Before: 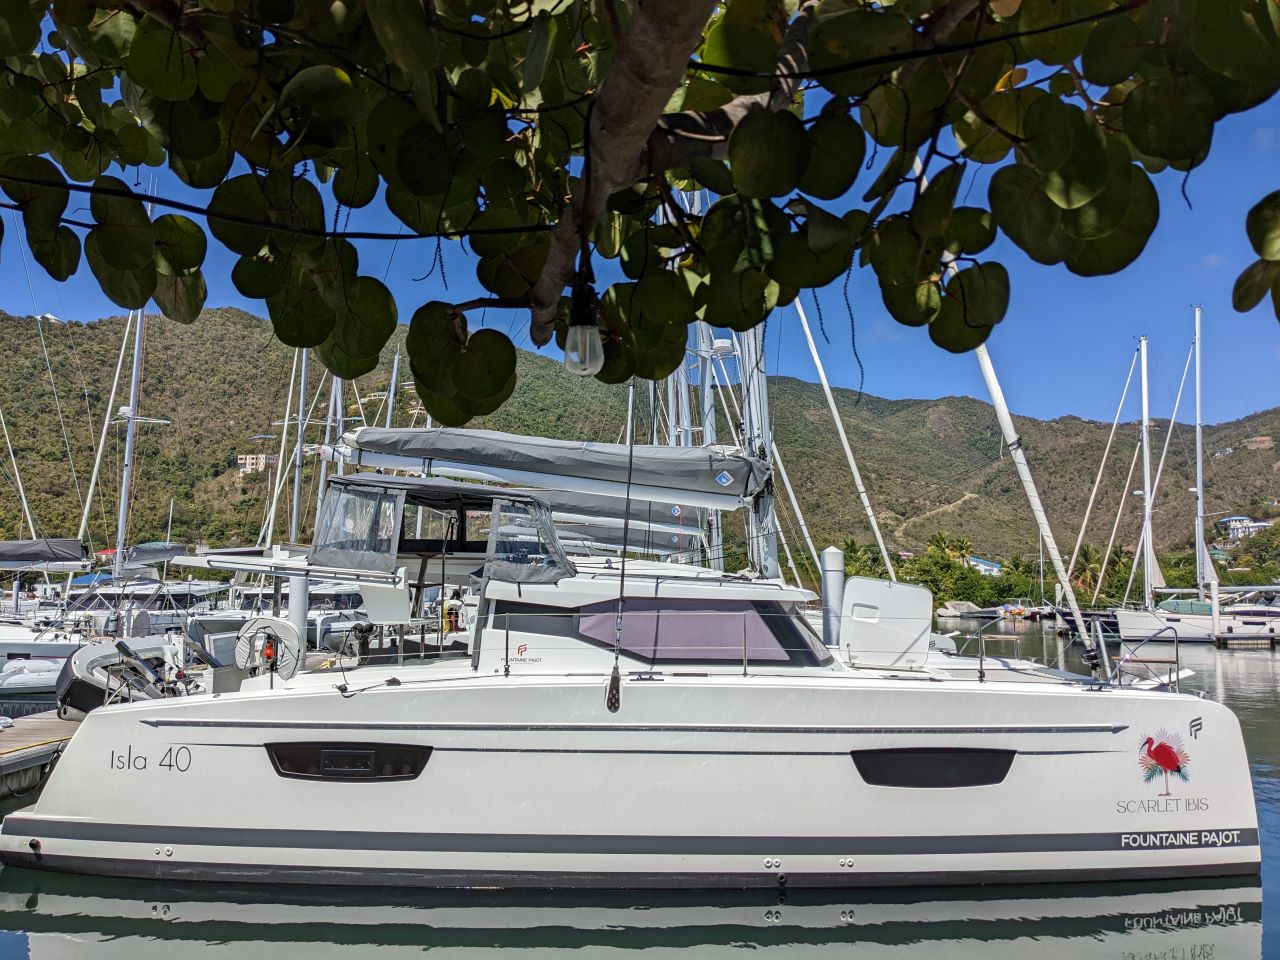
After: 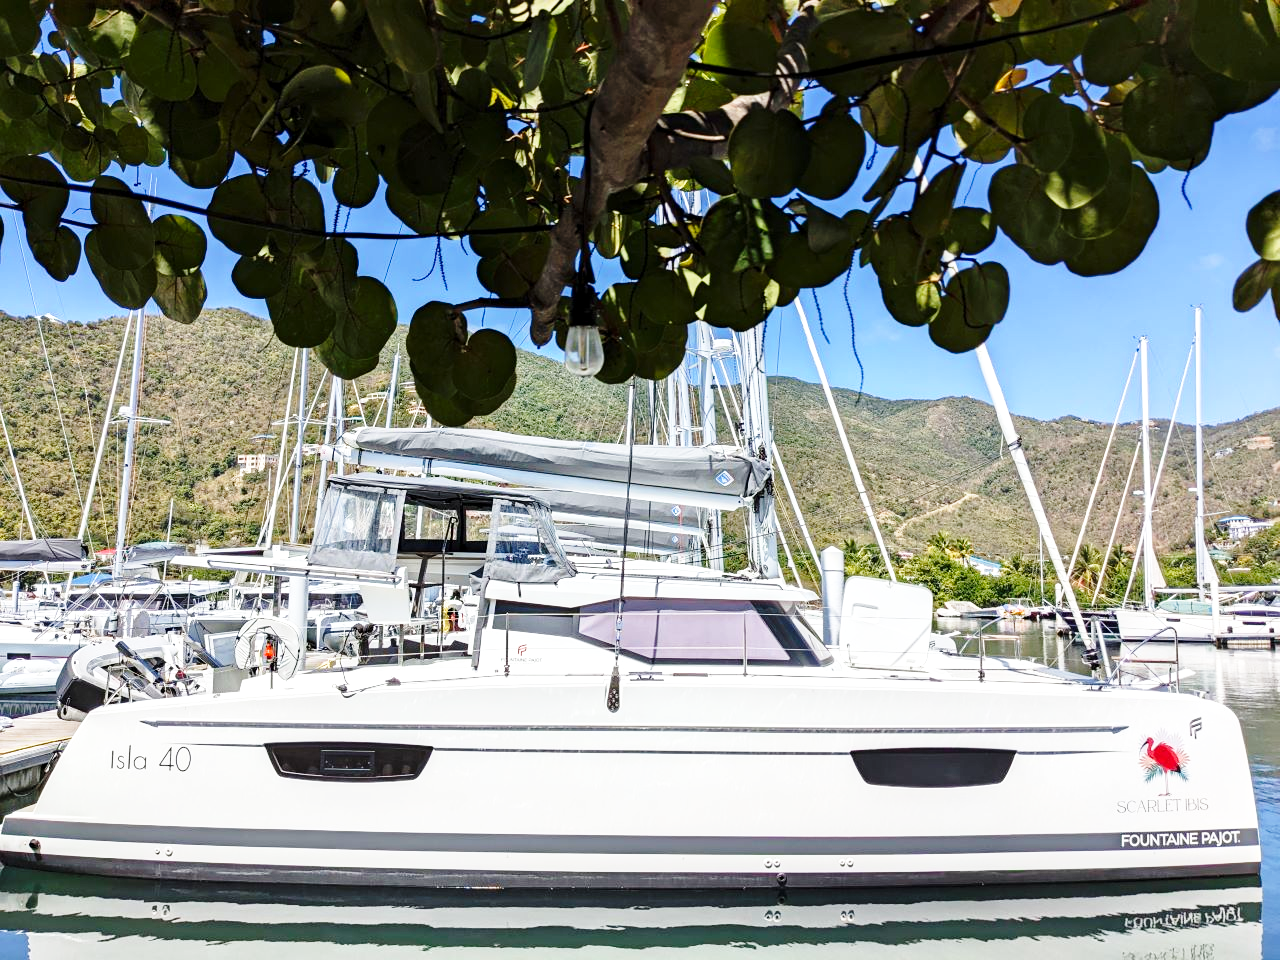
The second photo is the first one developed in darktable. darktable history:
base curve: curves: ch0 [(0, 0) (0.028, 0.03) (0.121, 0.232) (0.46, 0.748) (0.859, 0.968) (1, 1)], preserve colors none
exposure: black level correction 0.001, exposure 0.499 EV, compensate highlight preservation false
